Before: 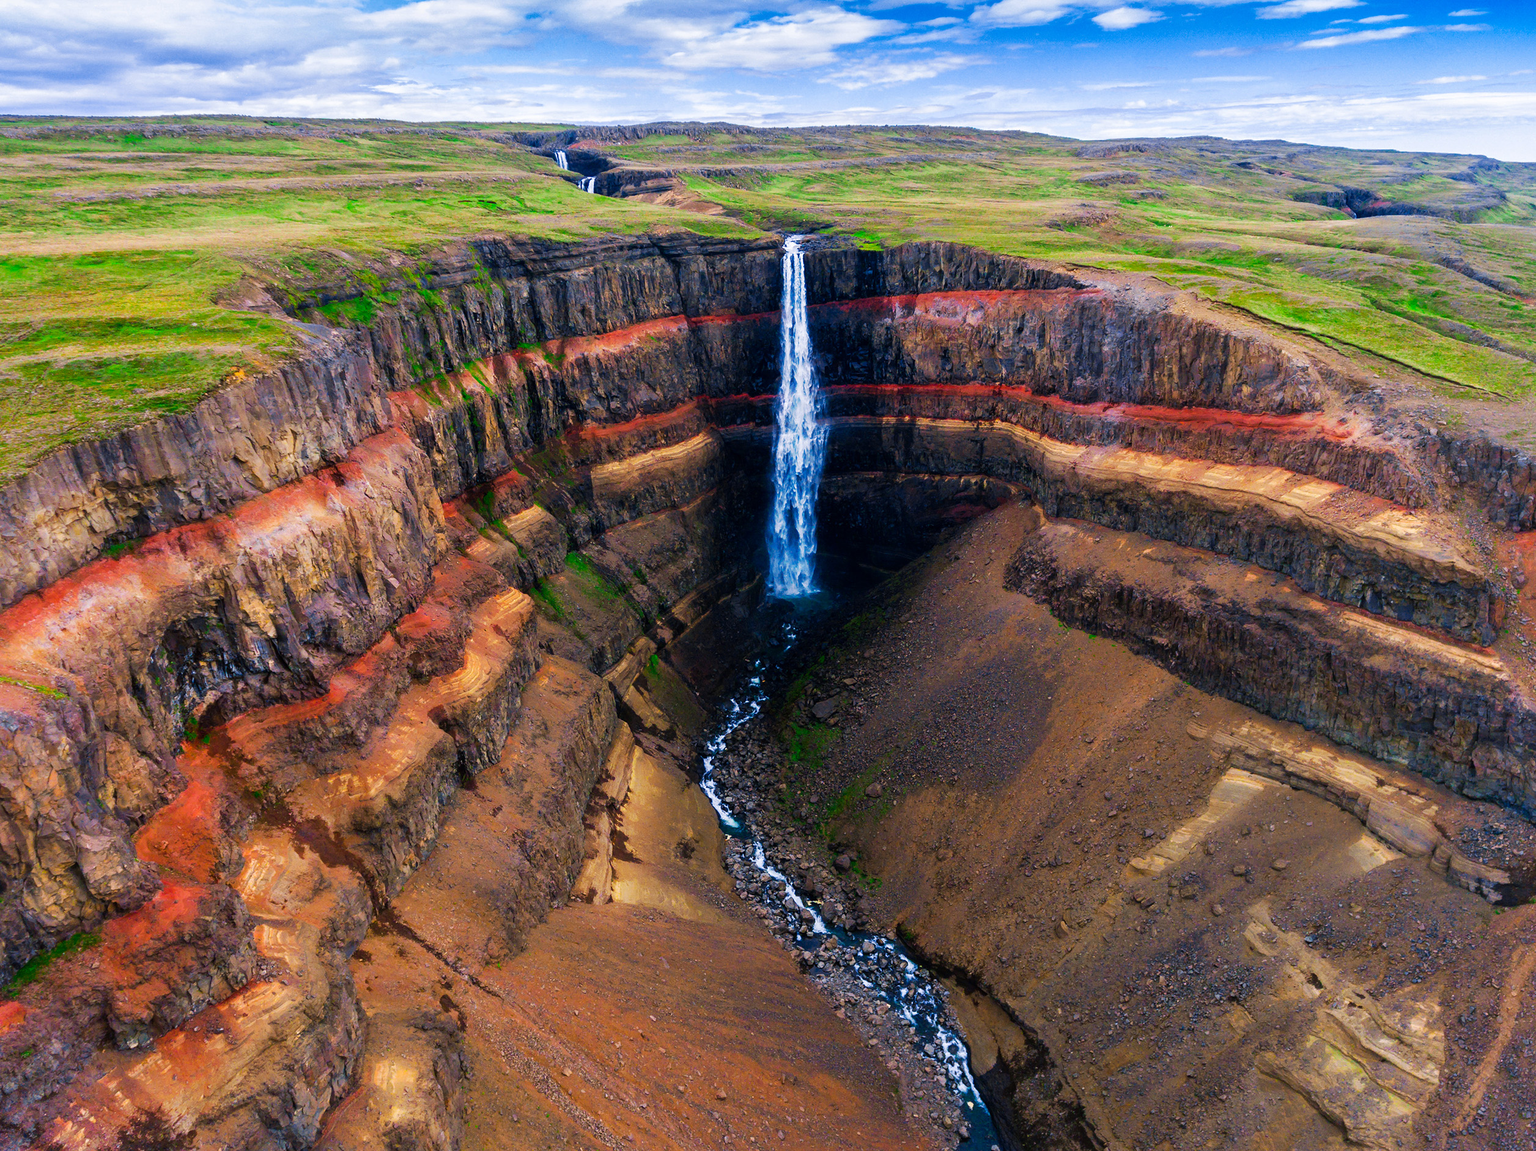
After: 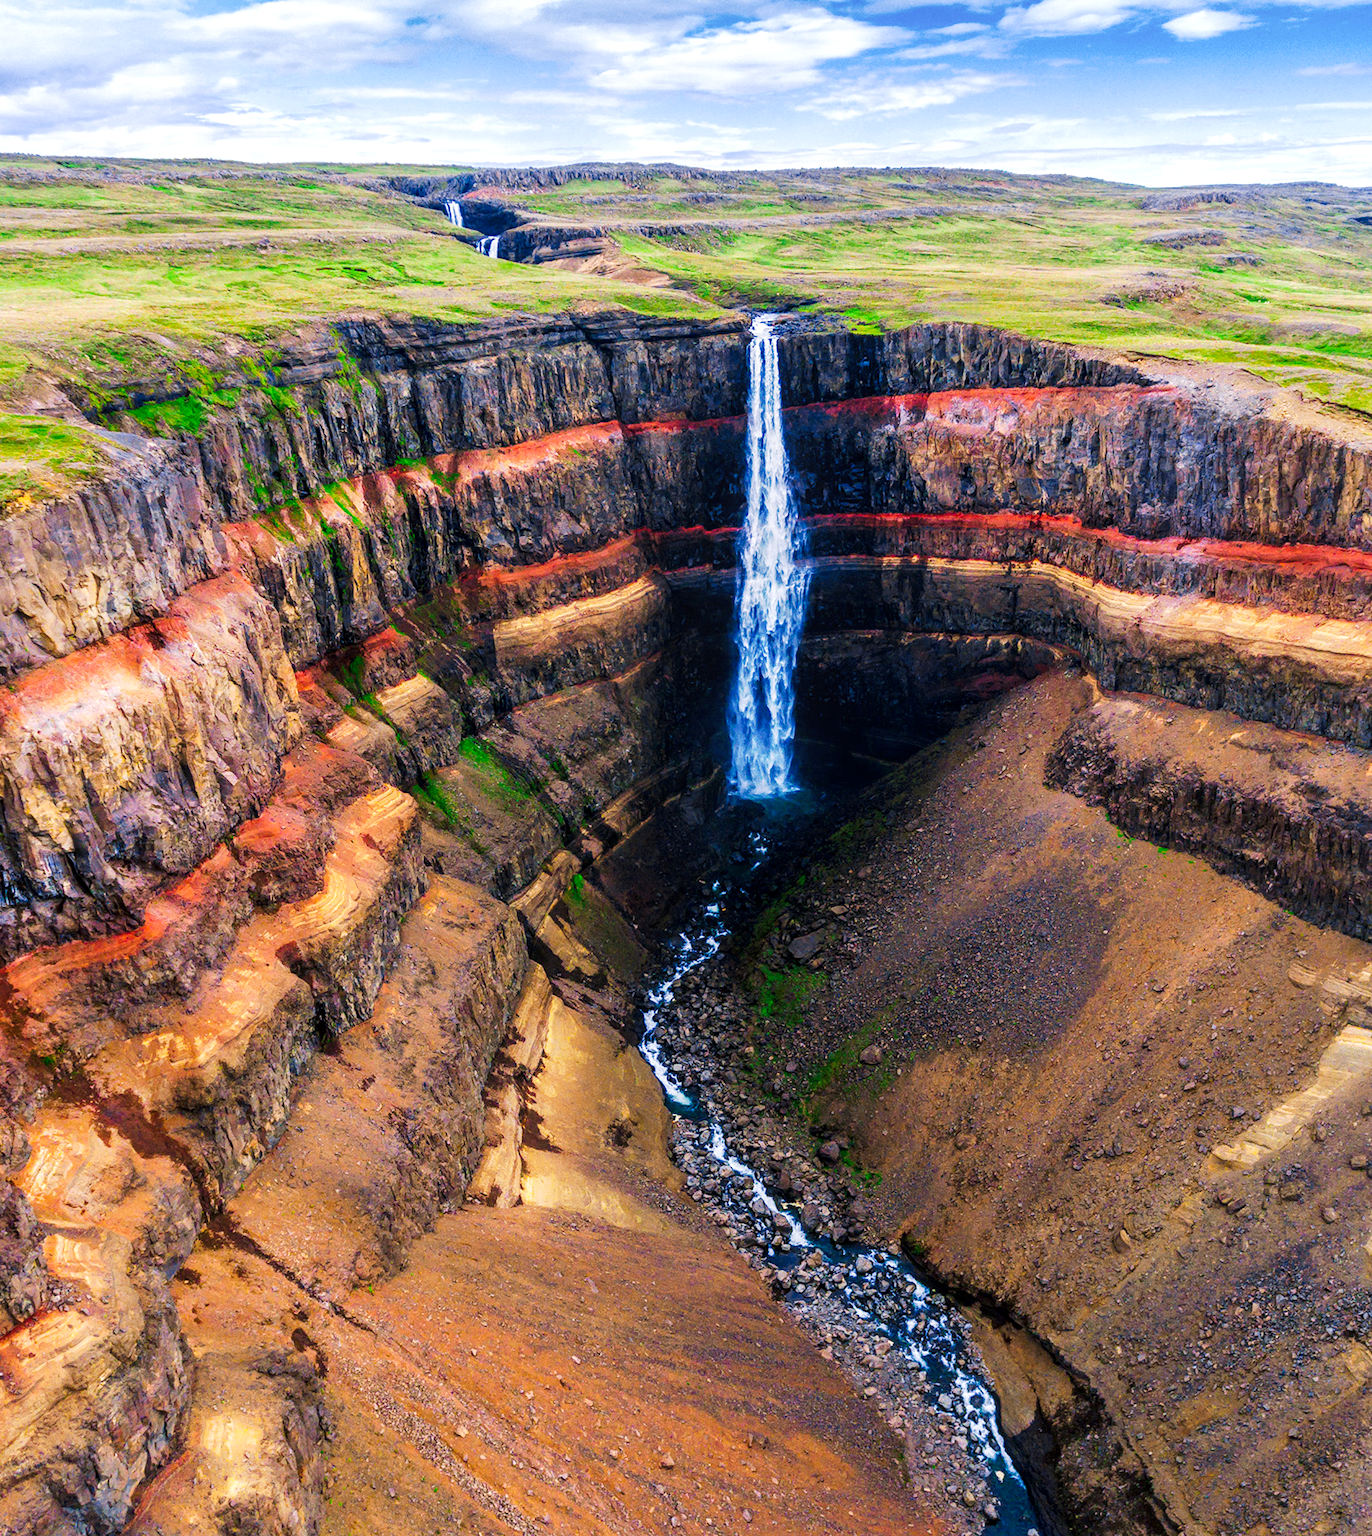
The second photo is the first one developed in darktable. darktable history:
exposure: black level correction 0, exposure 0.691 EV, compensate highlight preservation false
crop and rotate: left 14.434%, right 18.601%
tone curve: curves: ch0 [(0, 0.018) (0.036, 0.038) (0.15, 0.131) (0.27, 0.247) (0.545, 0.561) (0.761, 0.761) (1, 0.919)]; ch1 [(0, 0) (0.179, 0.173) (0.322, 0.32) (0.429, 0.431) (0.502, 0.5) (0.519, 0.522) (0.562, 0.588) (0.625, 0.67) (0.711, 0.745) (1, 1)]; ch2 [(0, 0) (0.29, 0.295) (0.404, 0.436) (0.497, 0.499) (0.521, 0.523) (0.561, 0.605) (0.657, 0.655) (0.712, 0.764) (1, 1)], preserve colors none
local contrast: on, module defaults
